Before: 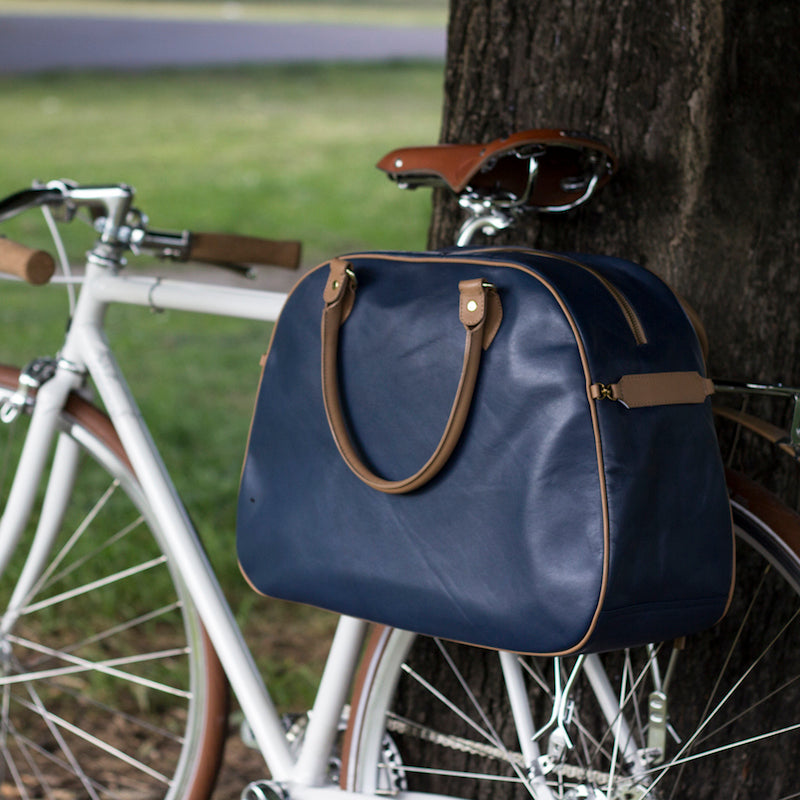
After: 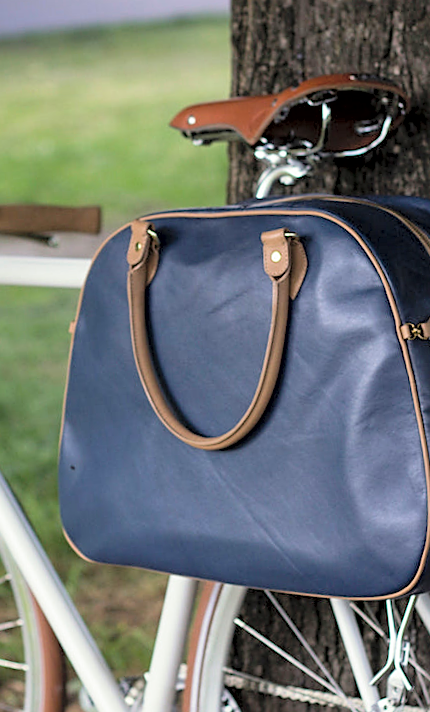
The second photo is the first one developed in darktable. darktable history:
sharpen: on, module defaults
contrast brightness saturation: contrast 0.1, brightness 0.3, saturation 0.14
crop and rotate: left 22.516%, right 21.234%
rotate and perspective: rotation -4.57°, crop left 0.054, crop right 0.944, crop top 0.087, crop bottom 0.914
exposure: black level correction 0.002, exposure -0.1 EV, compensate highlight preservation false
split-toning: shadows › saturation 0.61, highlights › saturation 0.58, balance -28.74, compress 87.36%
shadows and highlights: soften with gaussian
